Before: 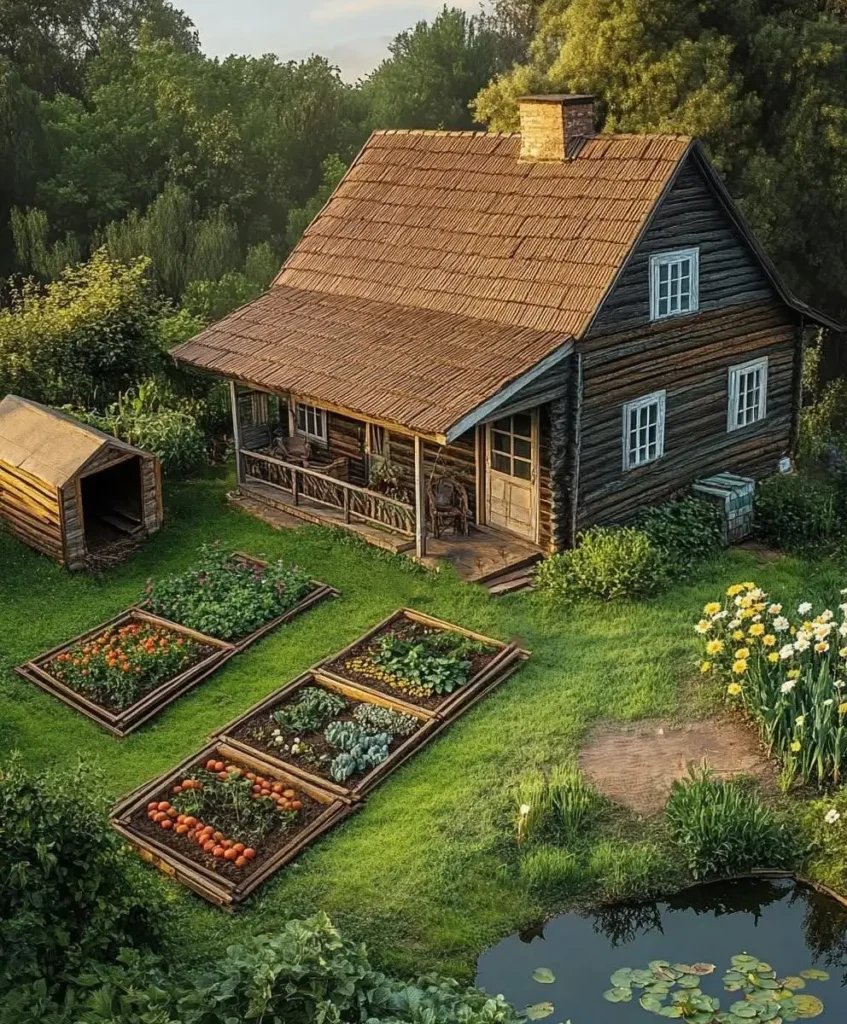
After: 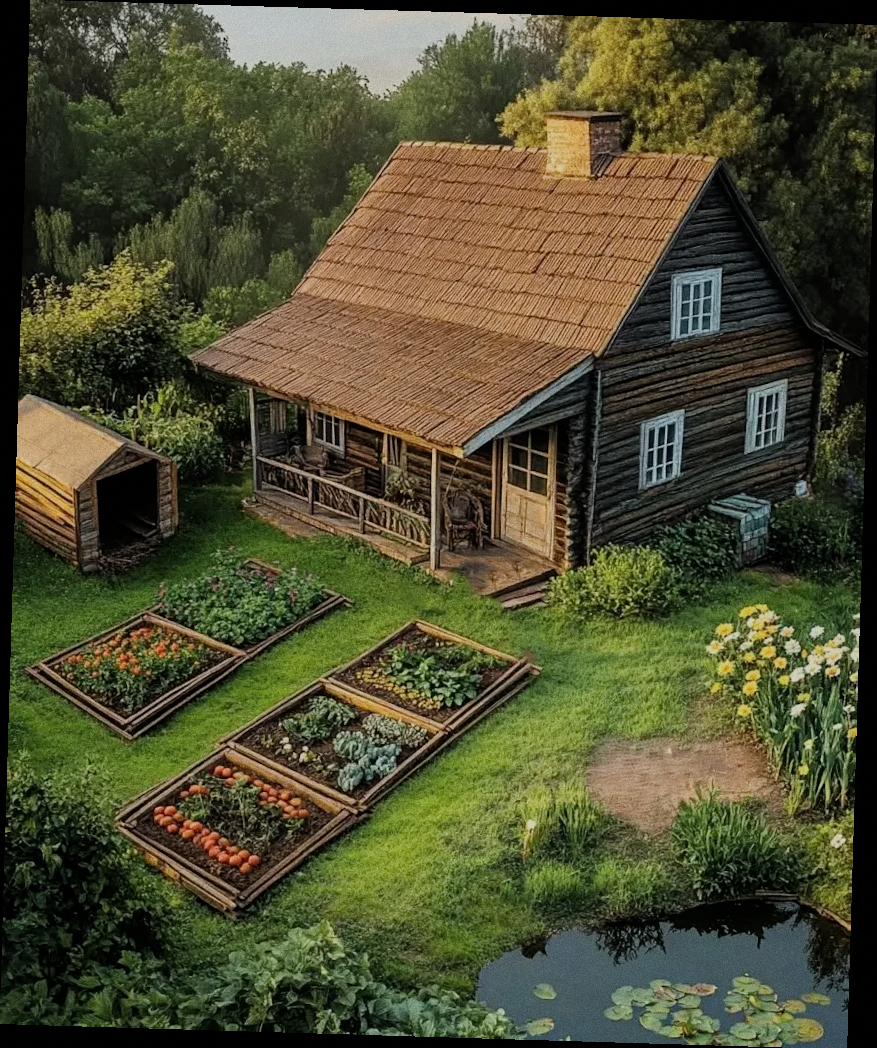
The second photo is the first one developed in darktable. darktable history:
grain: coarseness 0.09 ISO
filmic rgb: black relative exposure -7.65 EV, white relative exposure 4.56 EV, hardness 3.61
rotate and perspective: rotation 1.72°, automatic cropping off
